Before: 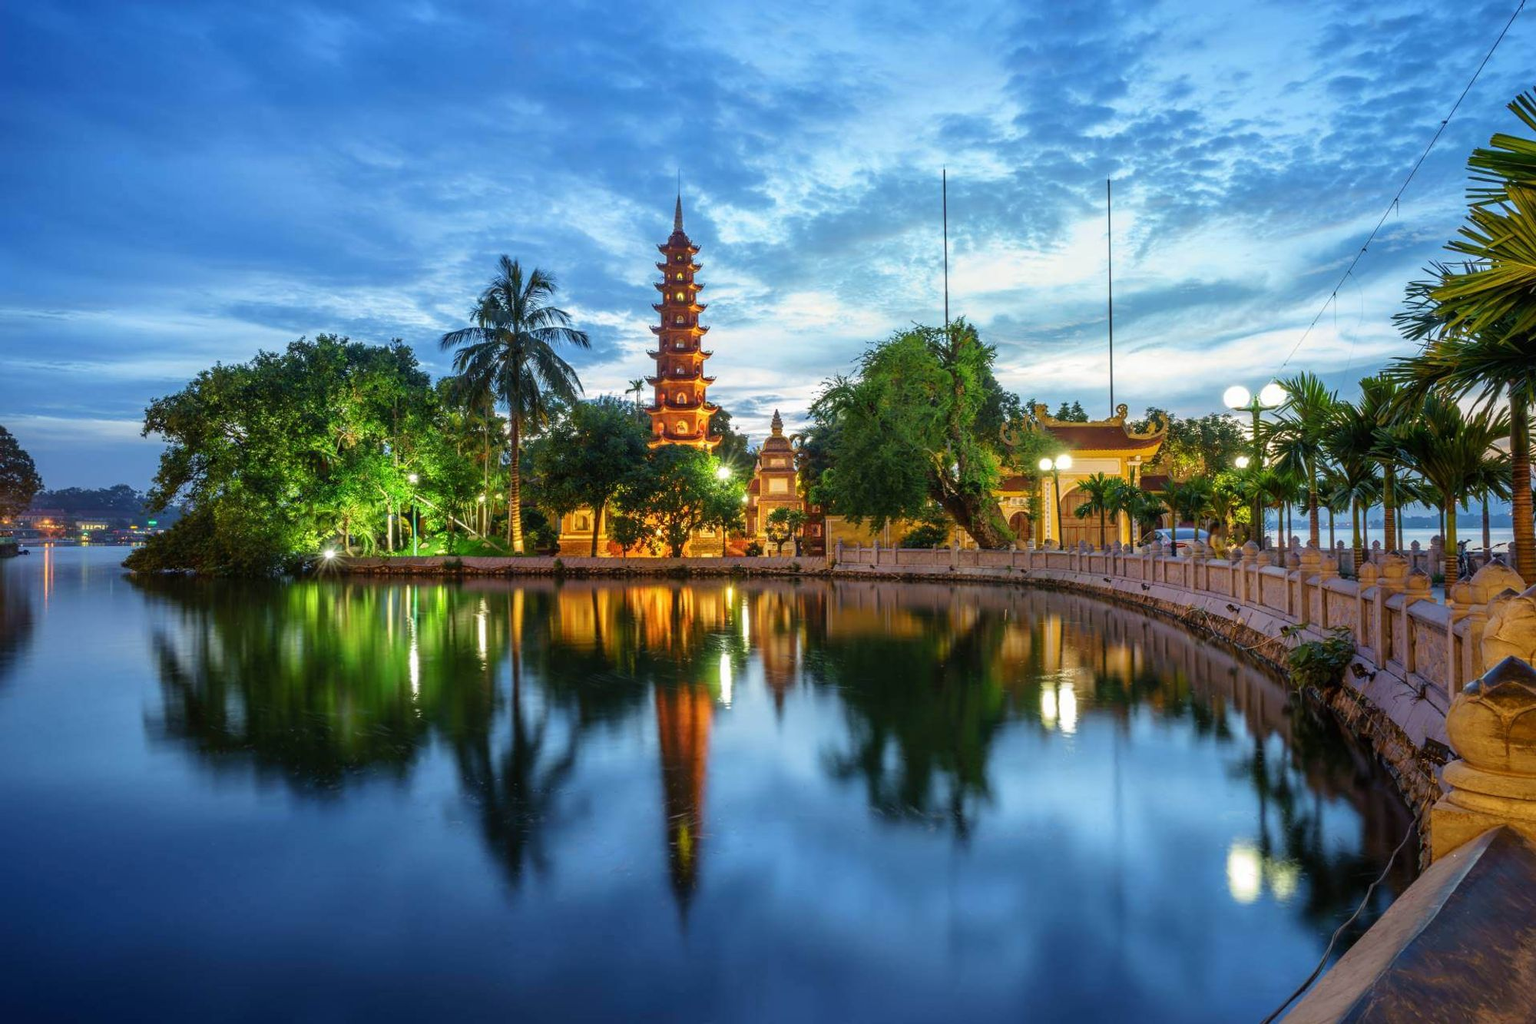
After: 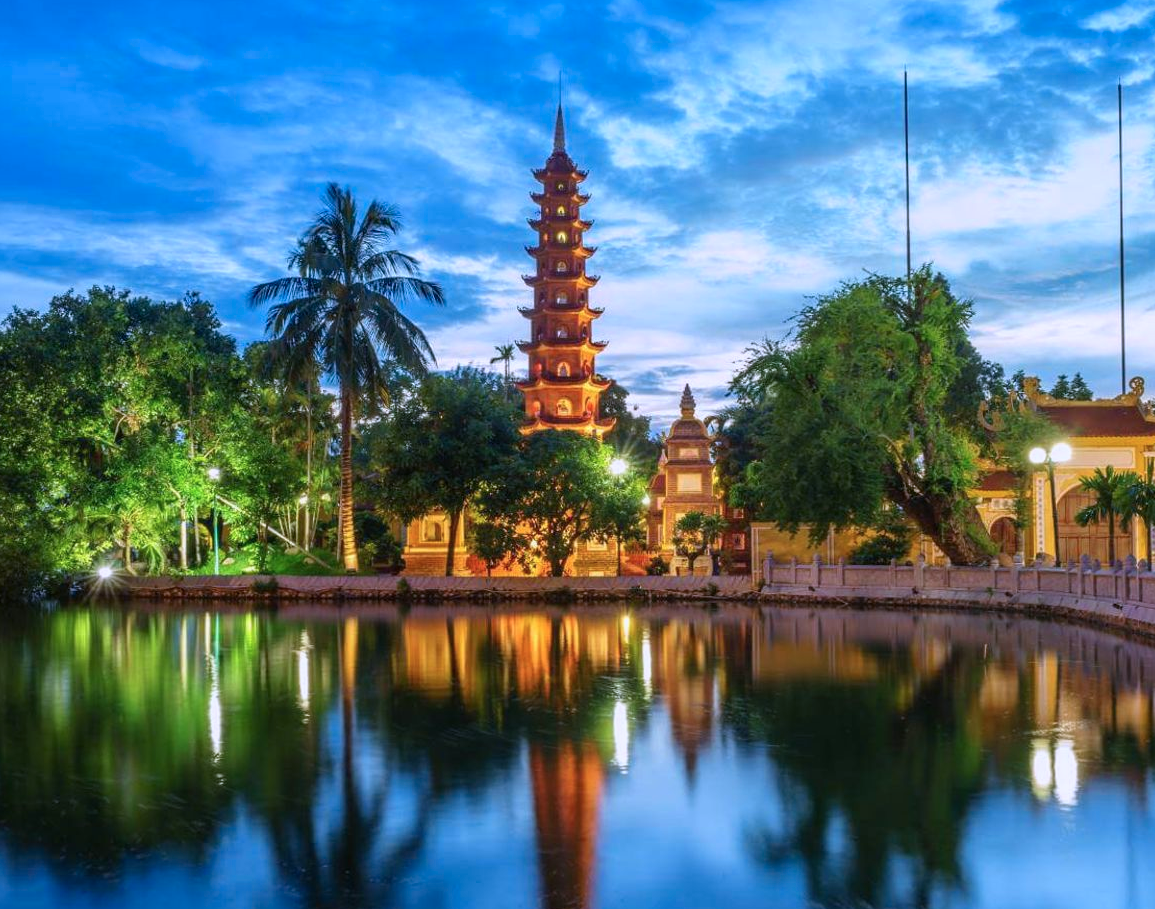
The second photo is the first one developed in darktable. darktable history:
crop: left 16.202%, top 11.208%, right 26.045%, bottom 20.557%
color calibration: output R [0.999, 0.026, -0.11, 0], output G [-0.019, 1.037, -0.099, 0], output B [0.022, -0.023, 0.902, 0], illuminant custom, x 0.367, y 0.392, temperature 4437.75 K, clip negative RGB from gamut false
